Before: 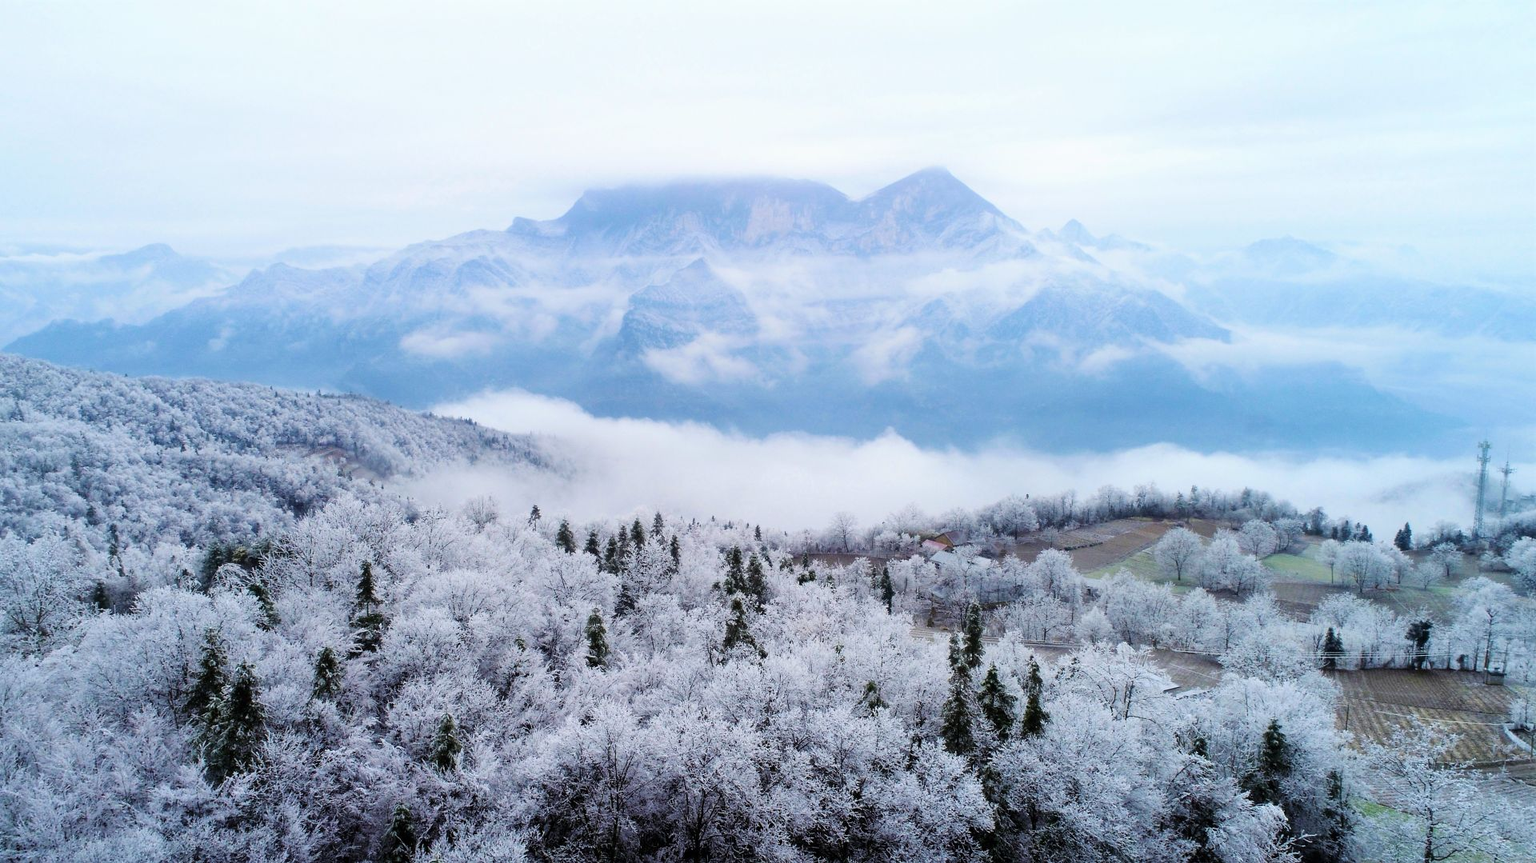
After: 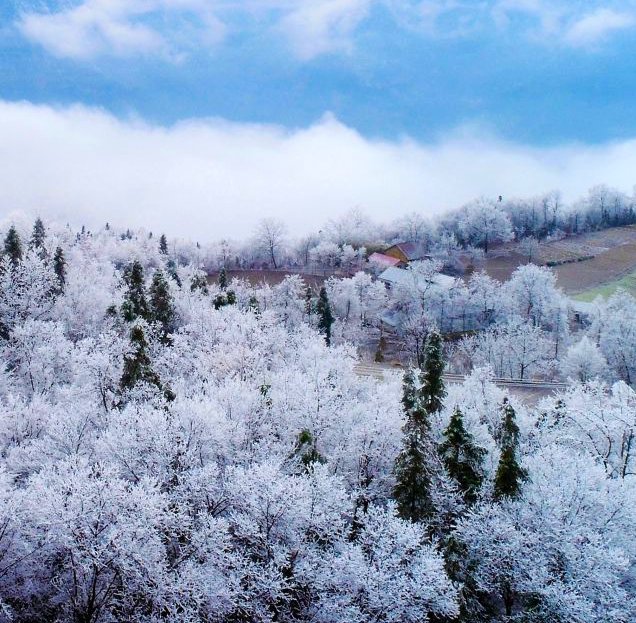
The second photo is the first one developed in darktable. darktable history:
crop: left 40.878%, top 39.176%, right 25.993%, bottom 3.081%
color balance rgb: perceptual saturation grading › global saturation 45%, perceptual saturation grading › highlights -25%, perceptual saturation grading › shadows 50%, perceptual brilliance grading › global brilliance 3%, global vibrance 3%
